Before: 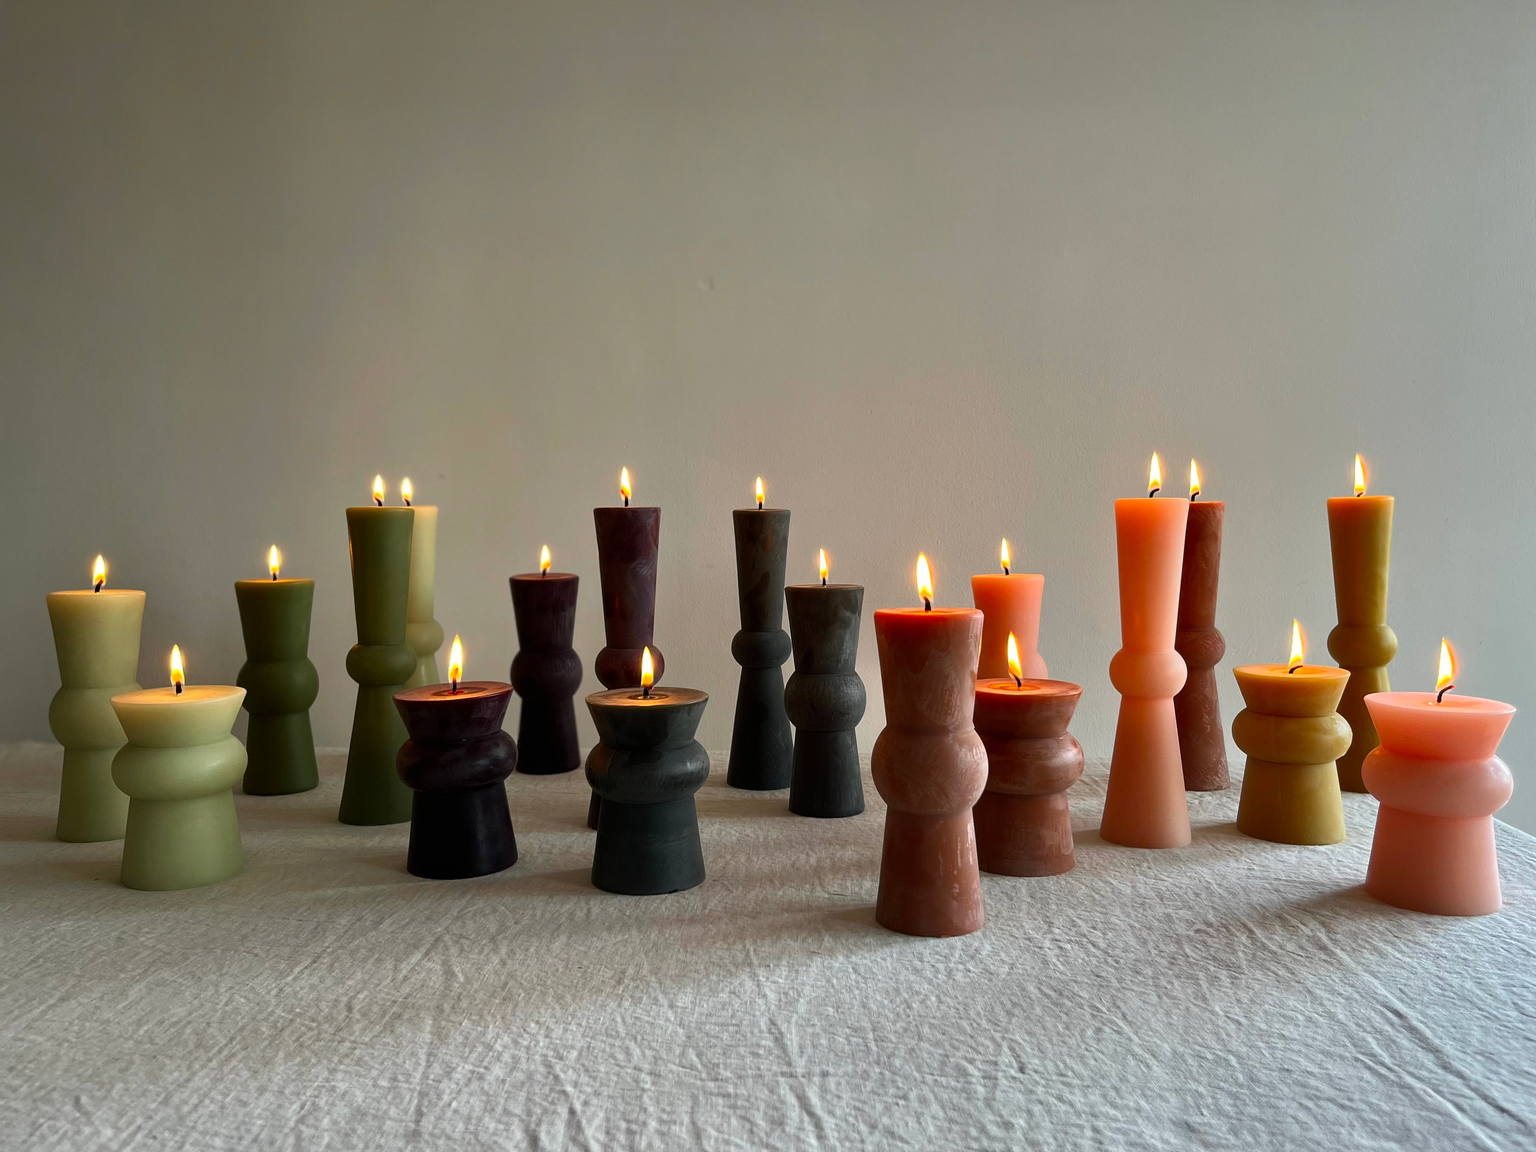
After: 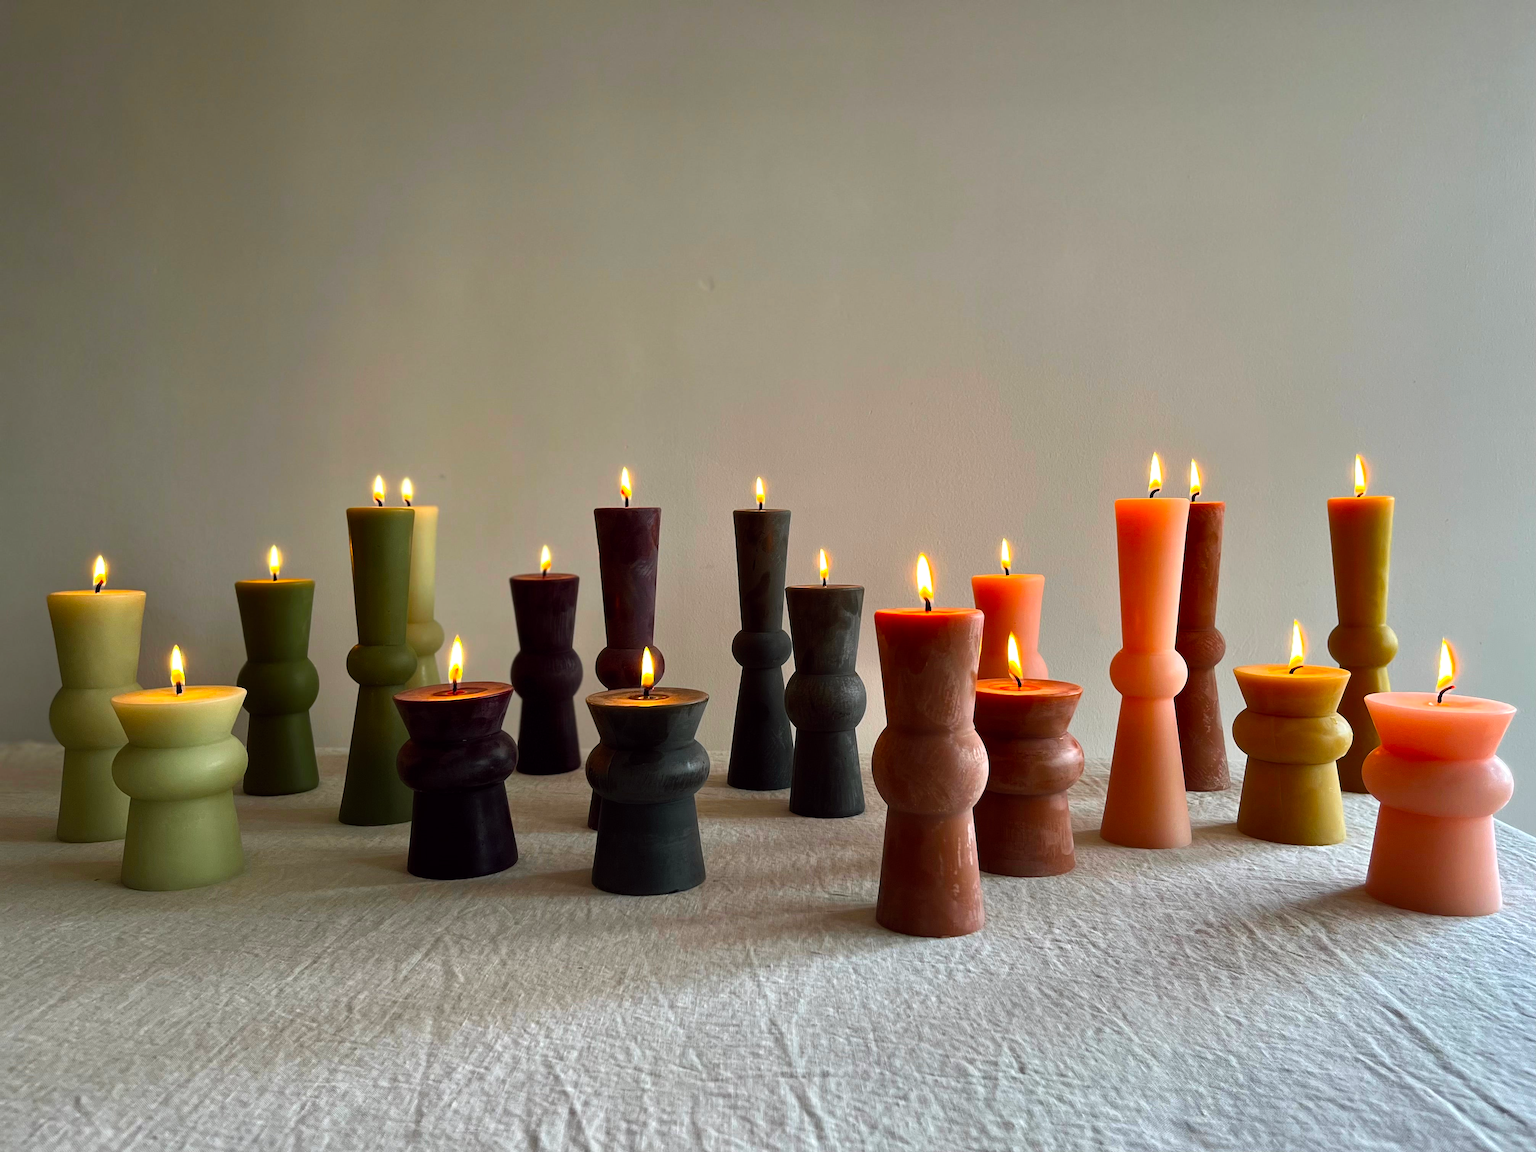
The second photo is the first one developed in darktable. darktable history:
contrast brightness saturation: saturation -0.05
color balance: lift [1, 1.001, 0.999, 1.001], gamma [1, 1.004, 1.007, 0.993], gain [1, 0.991, 0.987, 1.013], contrast 7.5%, contrast fulcrum 10%, output saturation 115%
